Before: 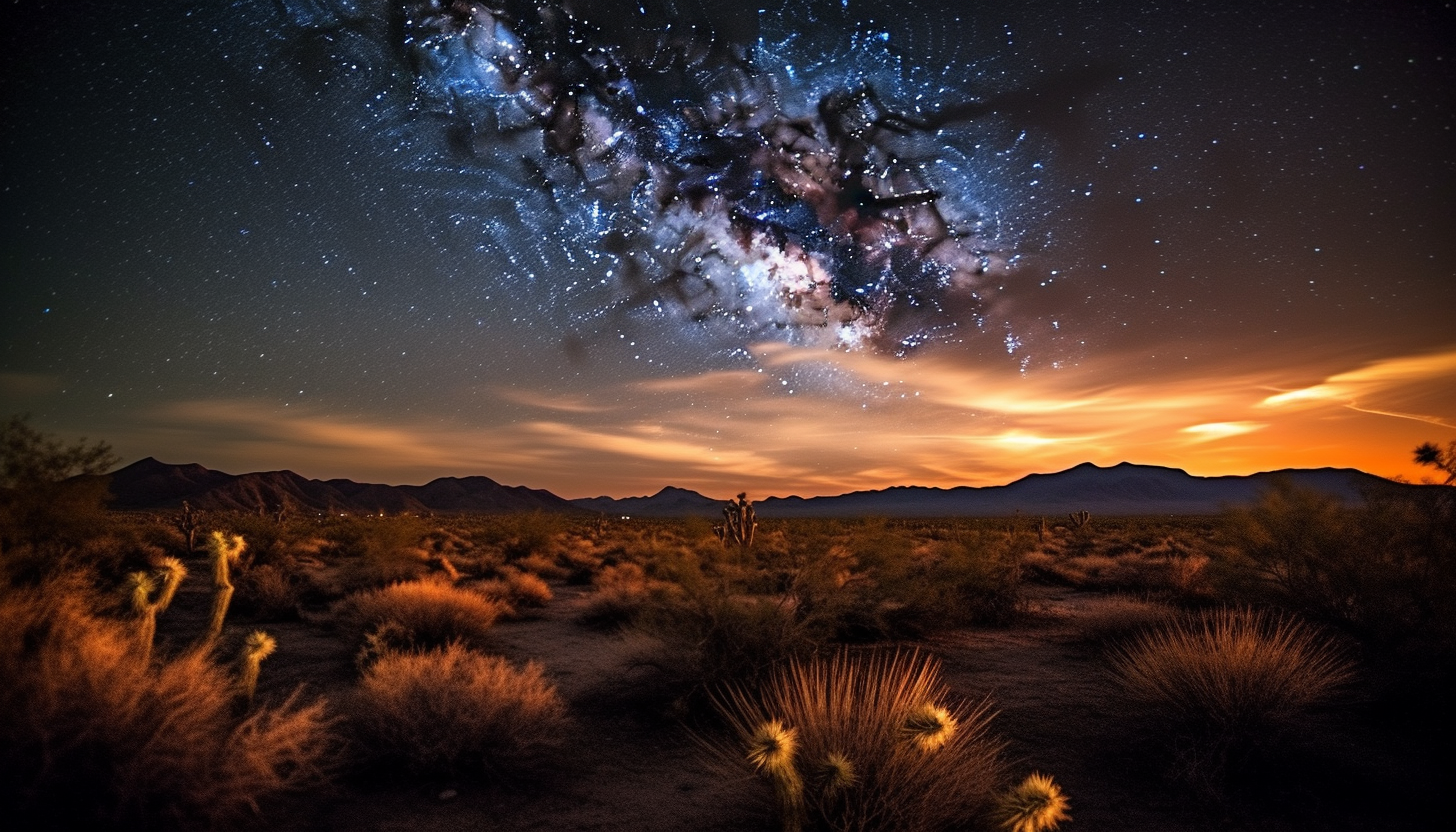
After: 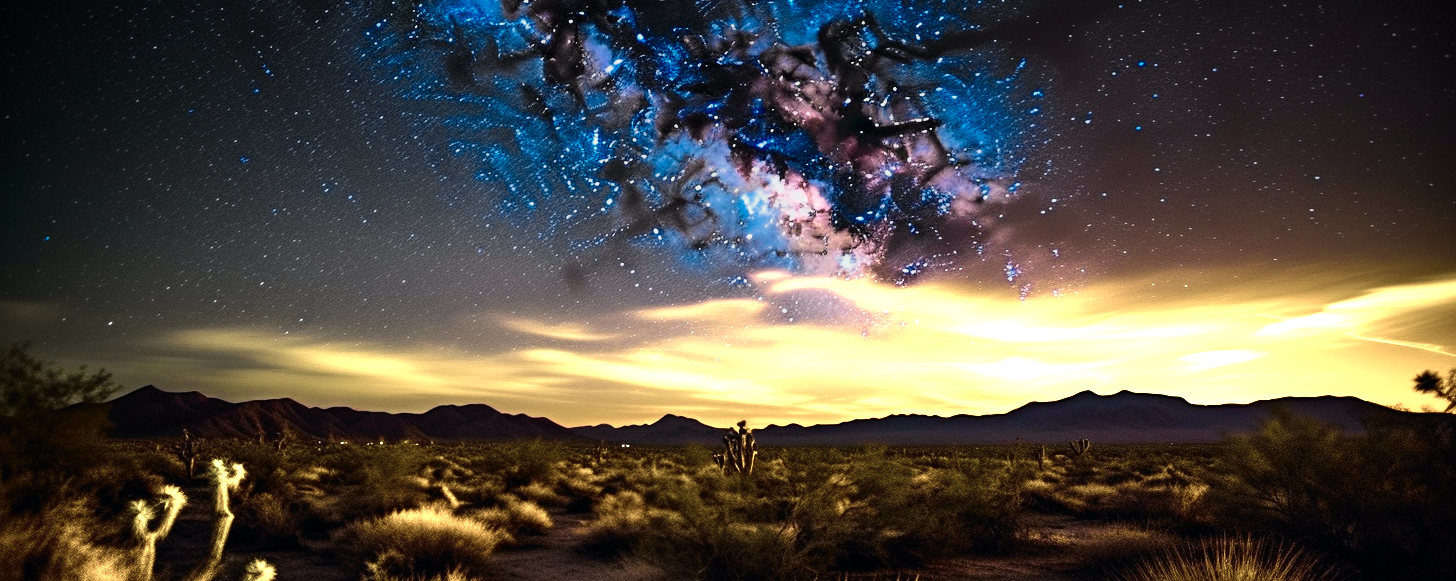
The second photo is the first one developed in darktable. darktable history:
tone curve: curves: ch0 [(0, 0) (0.11, 0.081) (0.256, 0.259) (0.398, 0.475) (0.498, 0.611) (0.65, 0.757) (0.835, 0.883) (1, 0.961)]; ch1 [(0, 0) (0.346, 0.307) (0.408, 0.369) (0.453, 0.457) (0.482, 0.479) (0.502, 0.498) (0.521, 0.51) (0.553, 0.554) (0.618, 0.65) (0.693, 0.727) (1, 1)]; ch2 [(0, 0) (0.366, 0.337) (0.434, 0.46) (0.485, 0.494) (0.5, 0.494) (0.511, 0.508) (0.537, 0.55) (0.579, 0.599) (0.621, 0.693) (1, 1)], color space Lab, independent channels, preserve colors none
color balance rgb: shadows lift › chroma 3.179%, shadows lift › hue 278.75°, power › hue 308.98°, perceptual saturation grading › global saturation 60.817%, perceptual saturation grading › highlights 19.89%, perceptual saturation grading › shadows -49.749%, global vibrance 50.306%
crop and rotate: top 8.693%, bottom 21.381%
color zones: curves: ch0 [(0.25, 0.667) (0.758, 0.368)]; ch1 [(0.215, 0.245) (0.761, 0.373)]; ch2 [(0.247, 0.554) (0.761, 0.436)]
